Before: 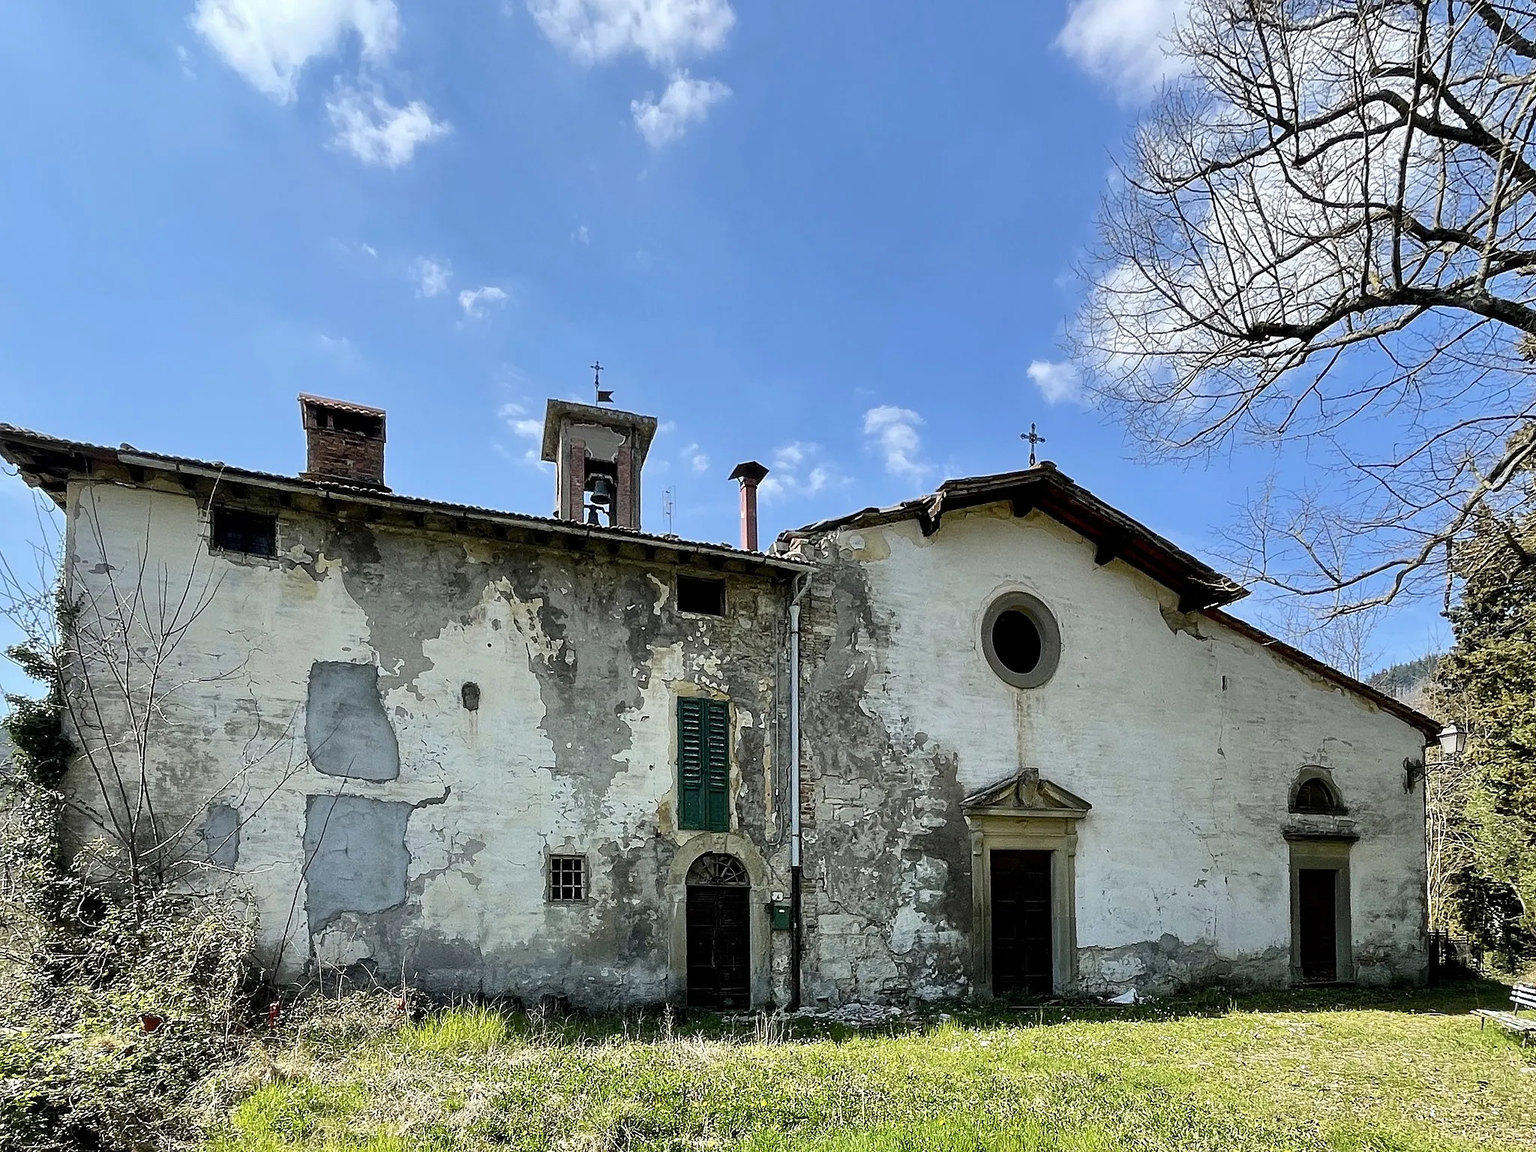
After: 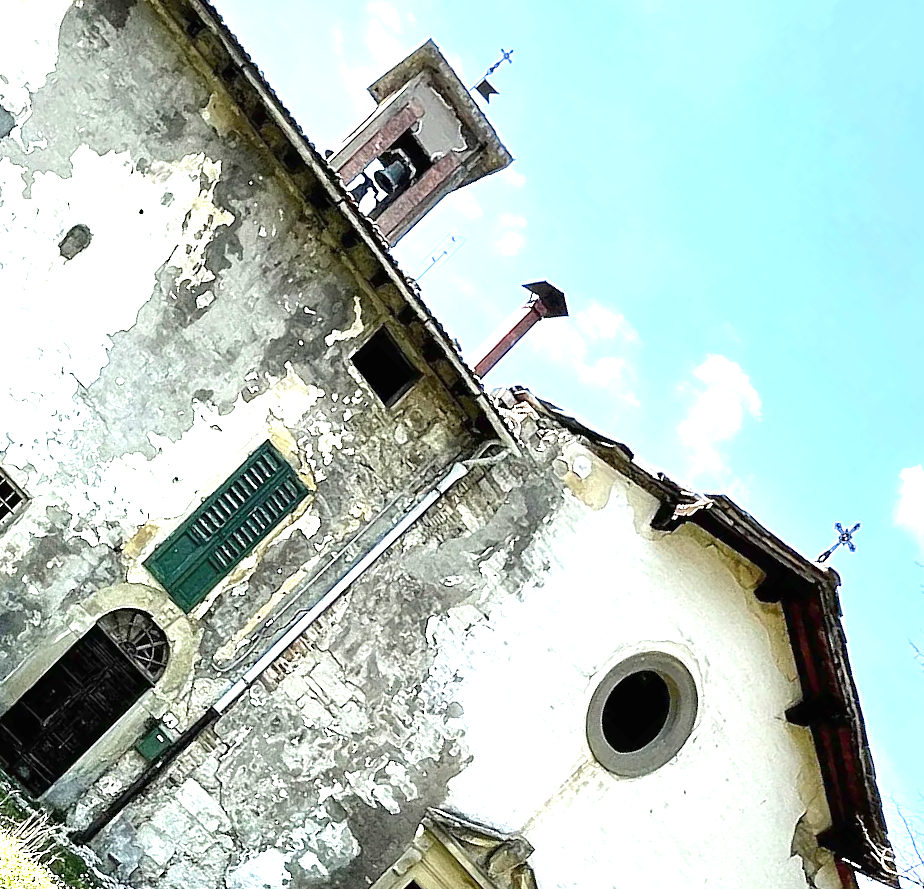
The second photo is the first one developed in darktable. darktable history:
crop and rotate: angle -45.67°, top 16.79%, right 0.905%, bottom 11.646%
exposure: black level correction 0, exposure 1.744 EV, compensate highlight preservation false
